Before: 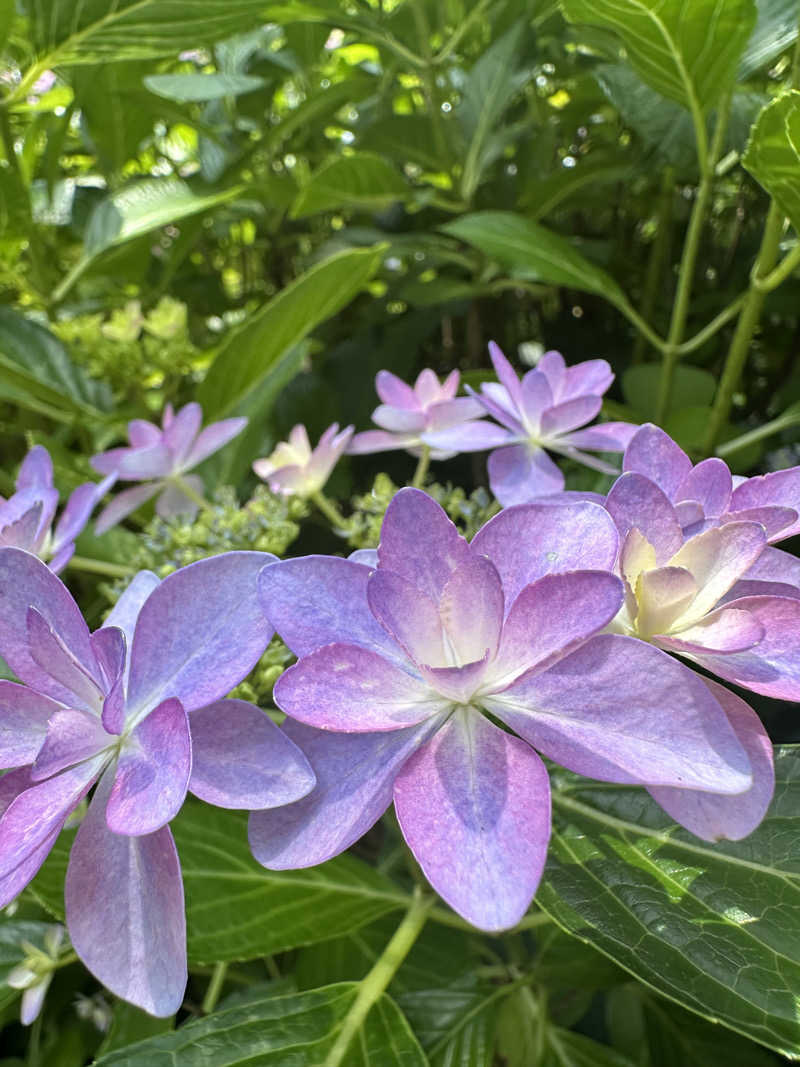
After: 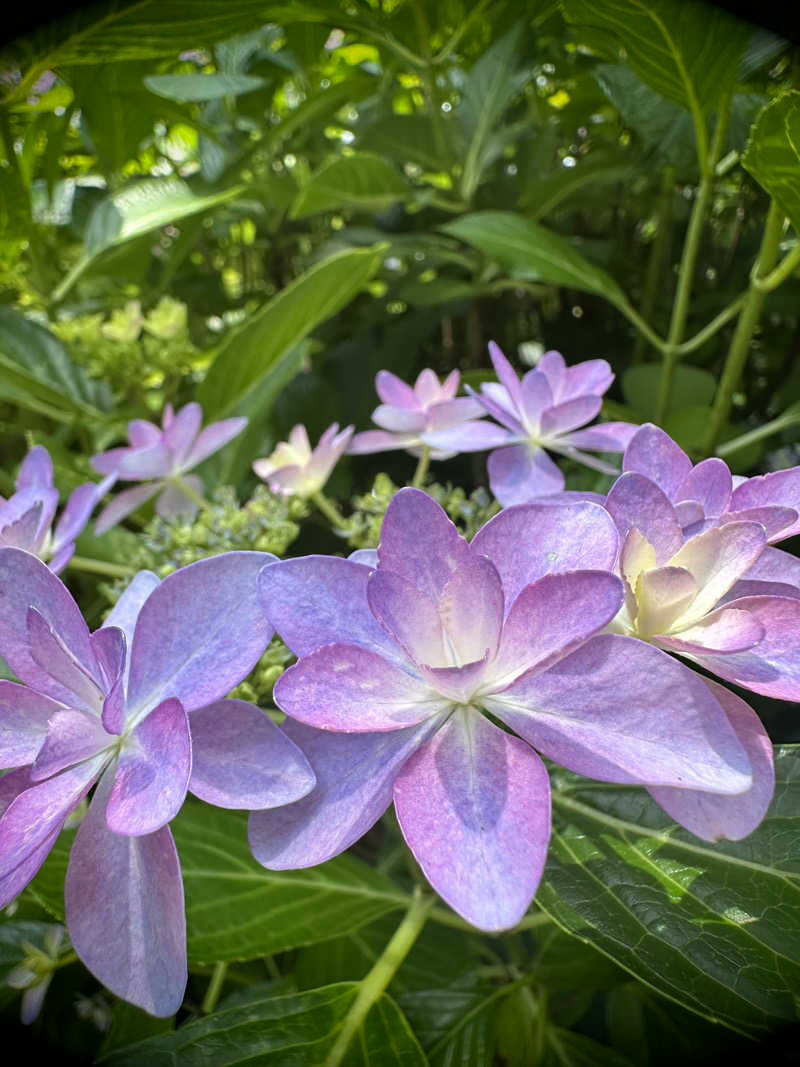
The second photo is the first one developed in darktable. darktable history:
vignetting: fall-off start 88.45%, fall-off radius 43.52%, brightness -0.998, saturation 0.499, width/height ratio 1.158, unbound false
